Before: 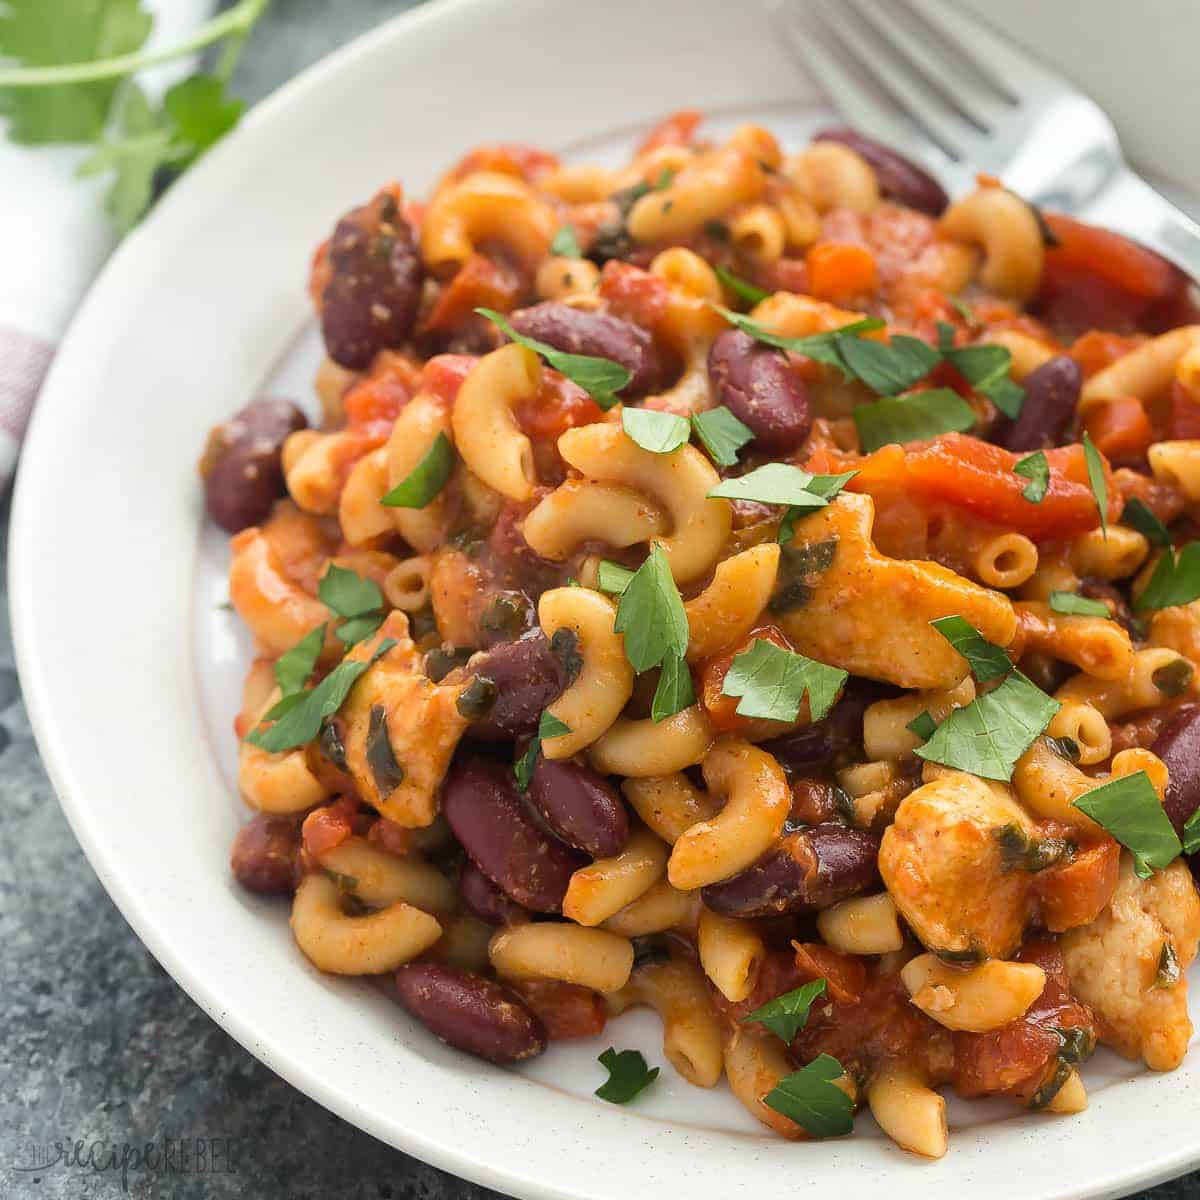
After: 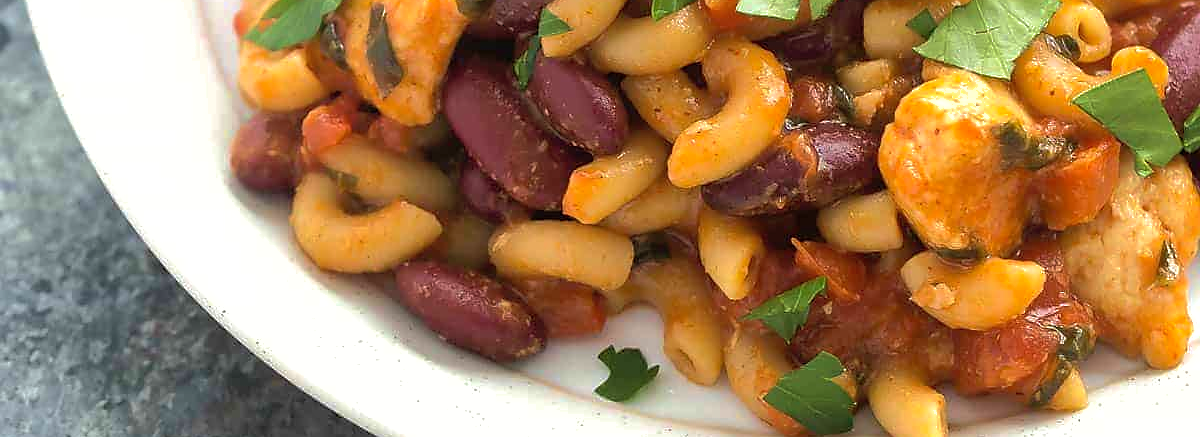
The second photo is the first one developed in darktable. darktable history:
sharpen: radius 1.47, amount 0.402, threshold 1.659
tone equalizer: -8 EV -0.418 EV, -7 EV -0.378 EV, -6 EV -0.306 EV, -5 EV -0.19 EV, -3 EV 0.255 EV, -2 EV 0.312 EV, -1 EV 0.408 EV, +0 EV 0.423 EV
crop and rotate: top 58.549%, bottom 5.002%
exposure: exposure -0.011 EV, compensate exposure bias true, compensate highlight preservation false
velvia: on, module defaults
shadows and highlights: on, module defaults
